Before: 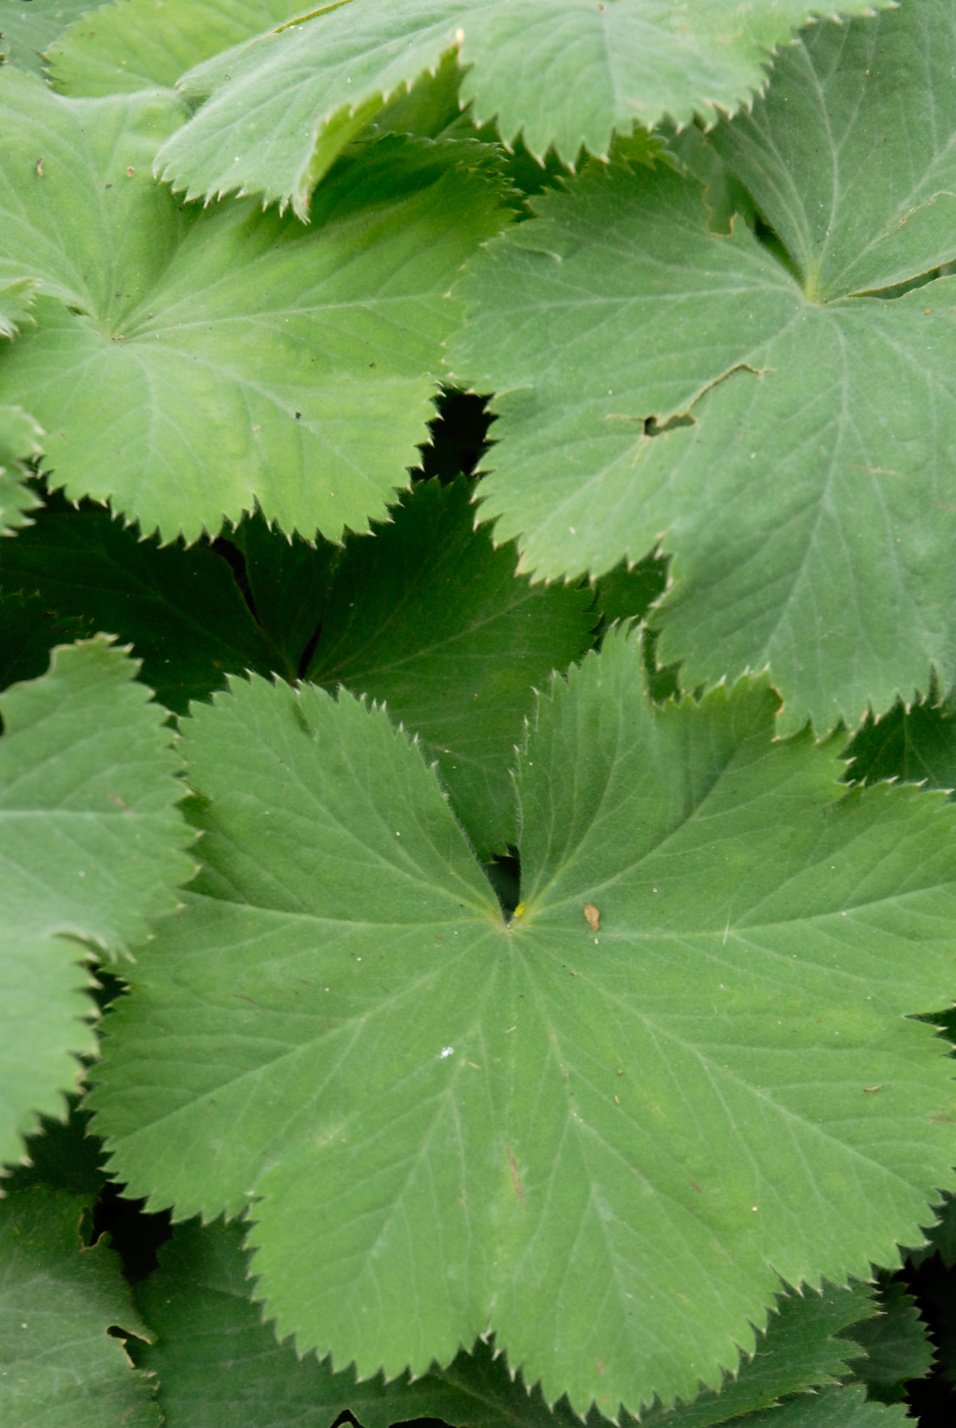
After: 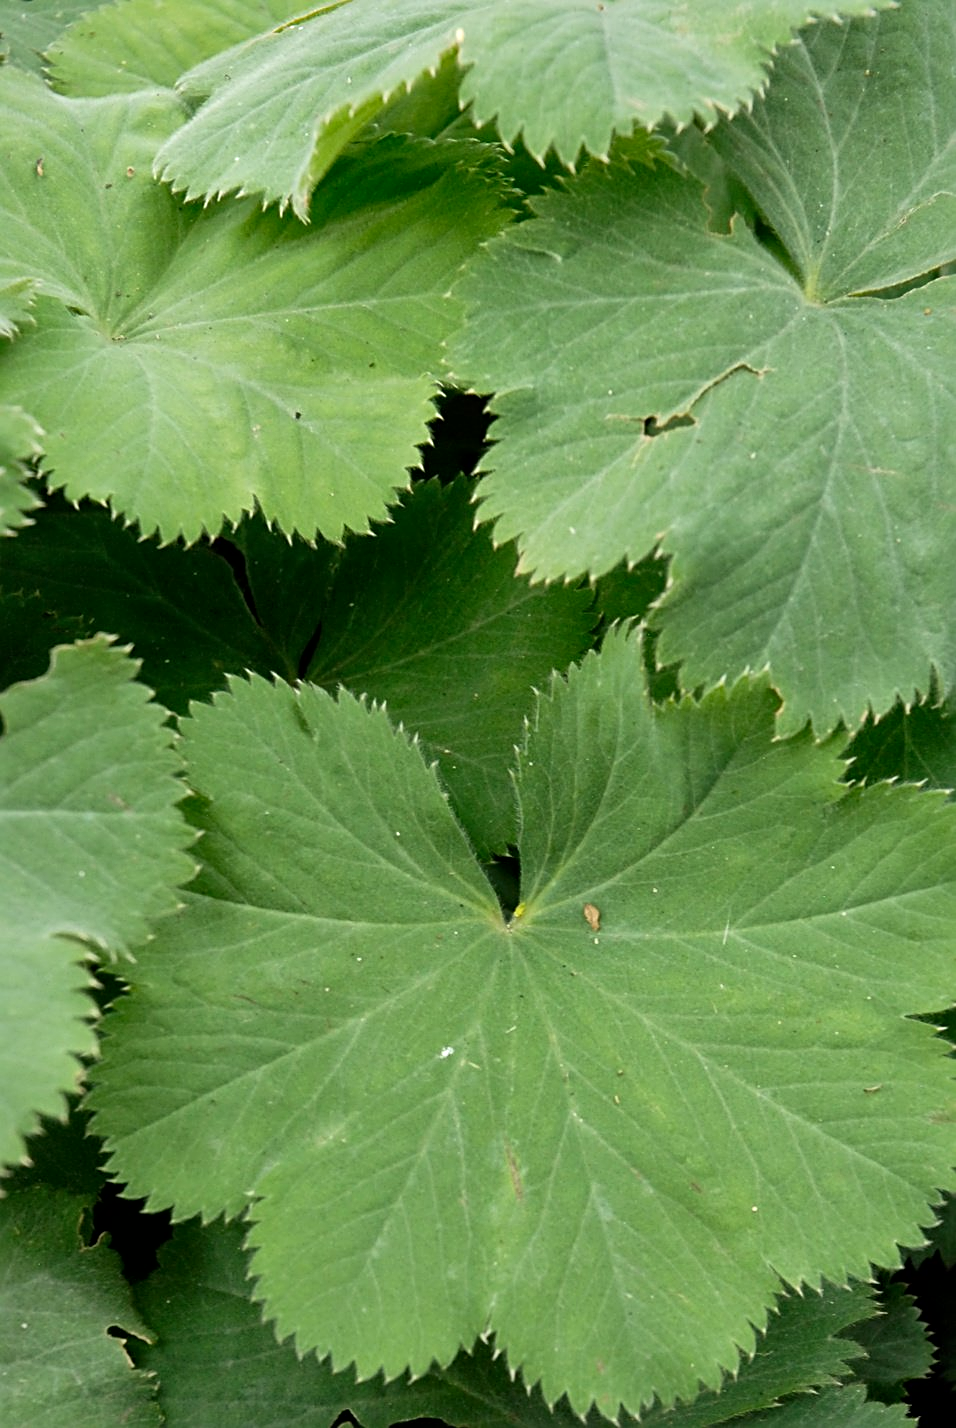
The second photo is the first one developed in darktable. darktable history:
sharpen: radius 2.53, amount 0.619
local contrast: mode bilateral grid, contrast 19, coarseness 50, detail 132%, midtone range 0.2
